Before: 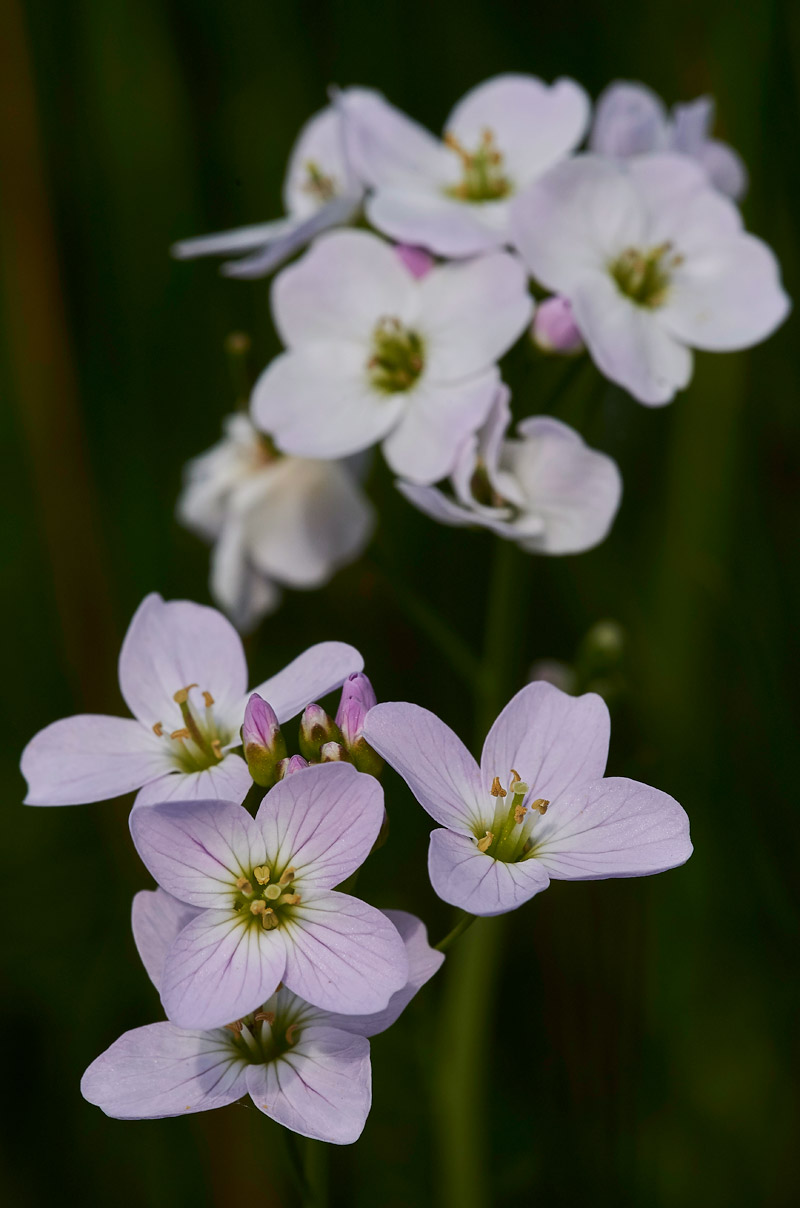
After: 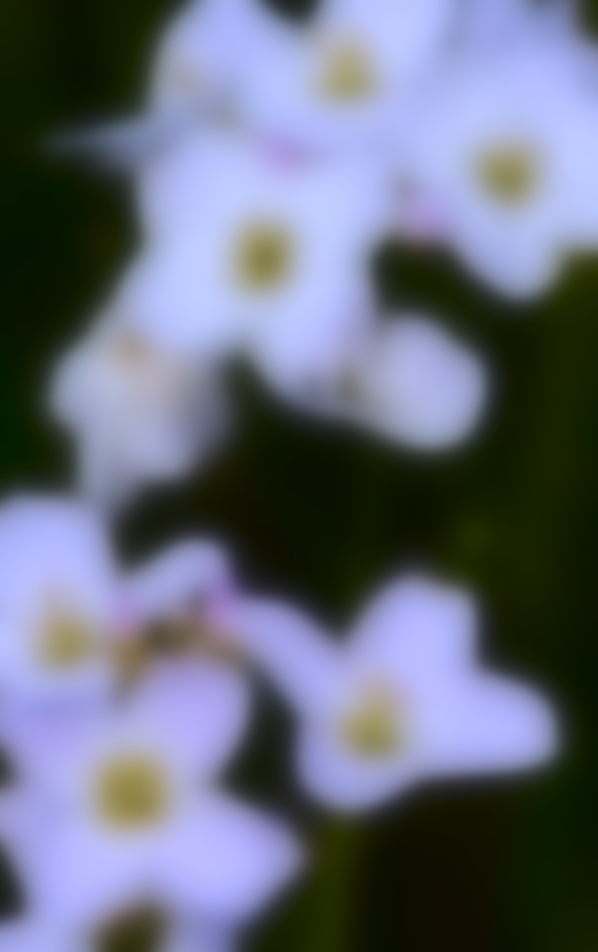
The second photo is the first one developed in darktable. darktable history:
crop: left 16.768%, top 8.653%, right 8.362%, bottom 12.485%
exposure: exposure -0.293 EV, compensate highlight preservation false
tone curve: curves: ch0 [(0, 0.019) (0.078, 0.058) (0.223, 0.217) (0.424, 0.553) (0.631, 0.764) (0.816, 0.932) (1, 1)]; ch1 [(0, 0) (0.262, 0.227) (0.417, 0.386) (0.469, 0.467) (0.502, 0.503) (0.544, 0.548) (0.57, 0.579) (0.608, 0.62) (0.65, 0.68) (0.994, 0.987)]; ch2 [(0, 0) (0.262, 0.188) (0.5, 0.504) (0.553, 0.592) (0.599, 0.653) (1, 1)], color space Lab, independent channels, preserve colors none
color calibration: illuminant as shot in camera, x 0.377, y 0.392, temperature 4169.3 K, saturation algorithm version 1 (2020)
lowpass: radius 16, unbound 0
tone equalizer: on, module defaults
